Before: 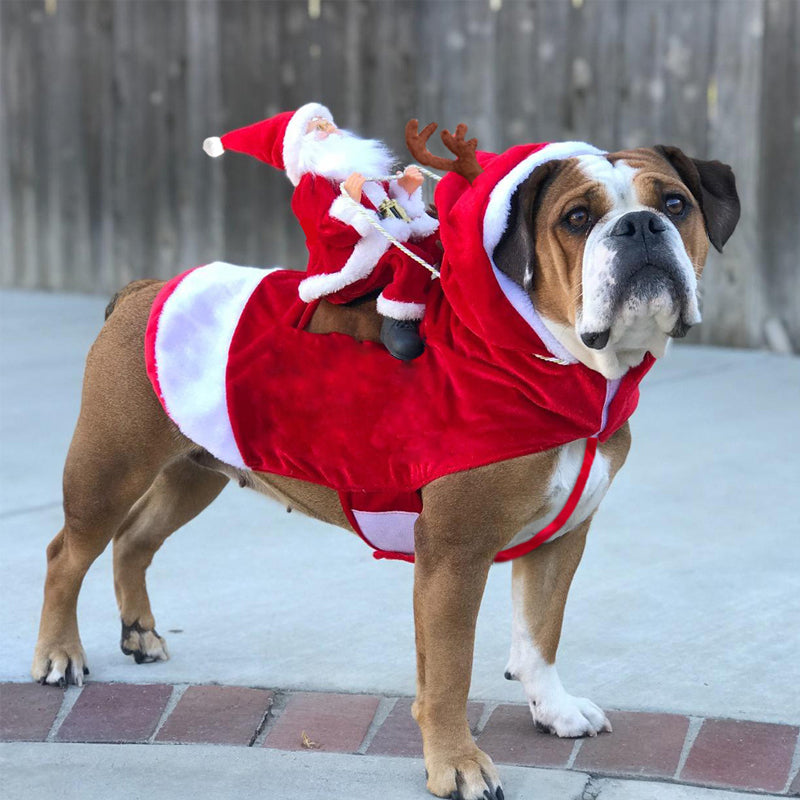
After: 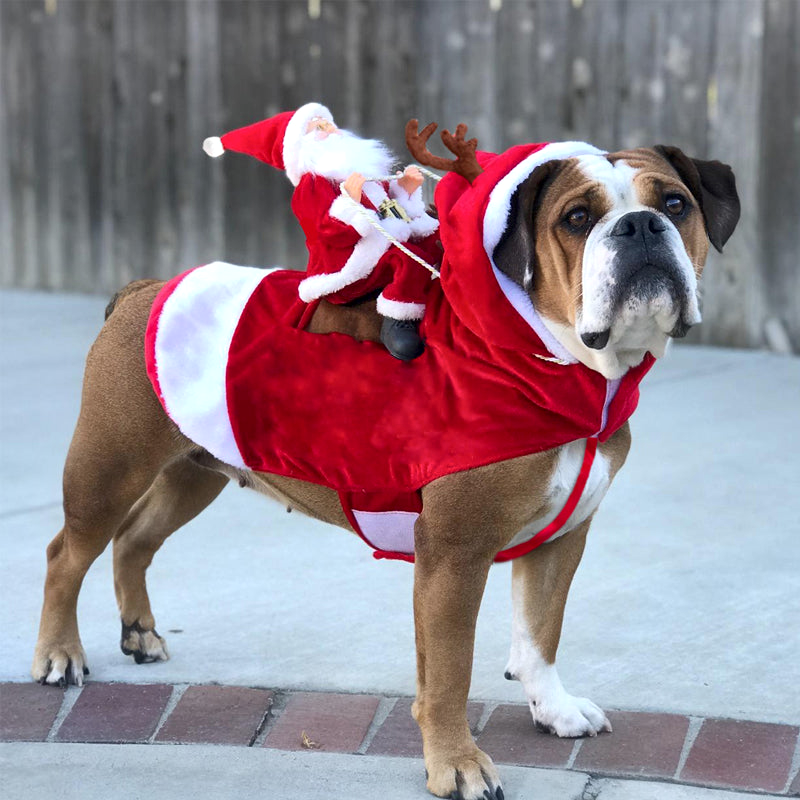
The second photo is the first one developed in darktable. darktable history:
local contrast: mode bilateral grid, contrast 25, coarseness 60, detail 151%, midtone range 0.2
contrast equalizer: octaves 7, y [[0.6 ×6], [0.55 ×6], [0 ×6], [0 ×6], [0 ×6]], mix -0.3
